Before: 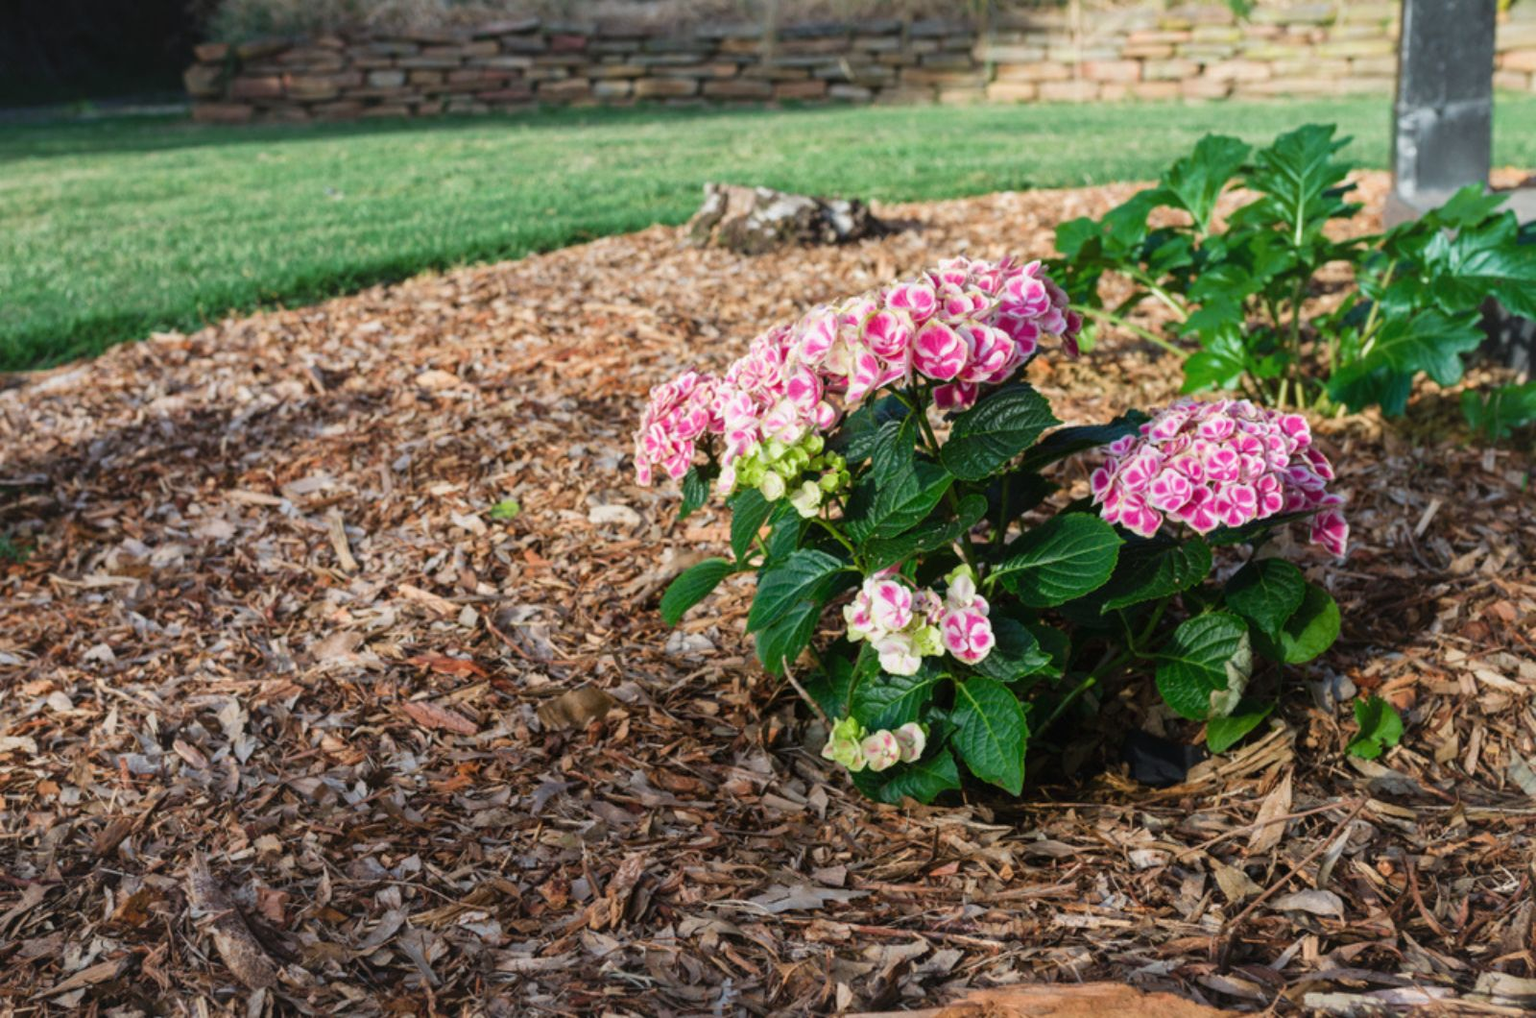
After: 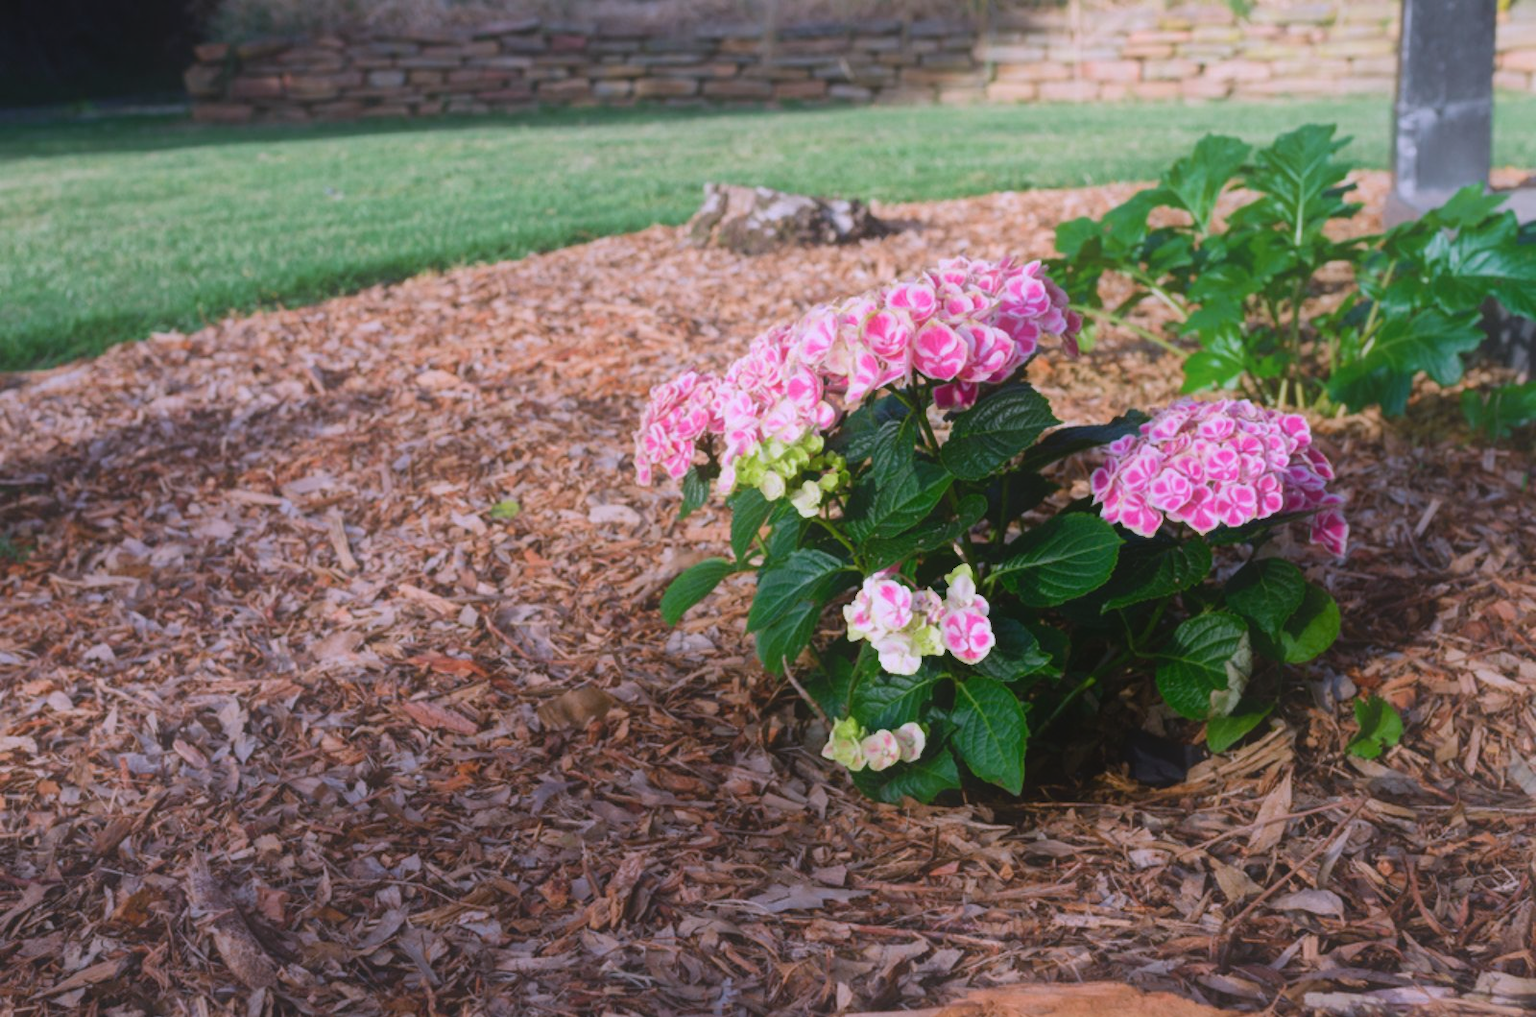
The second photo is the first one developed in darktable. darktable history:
white balance: red 1.042, blue 1.17
contrast equalizer: octaves 7, y [[0.6 ×6], [0.55 ×6], [0 ×6], [0 ×6], [0 ×6]], mix -1
